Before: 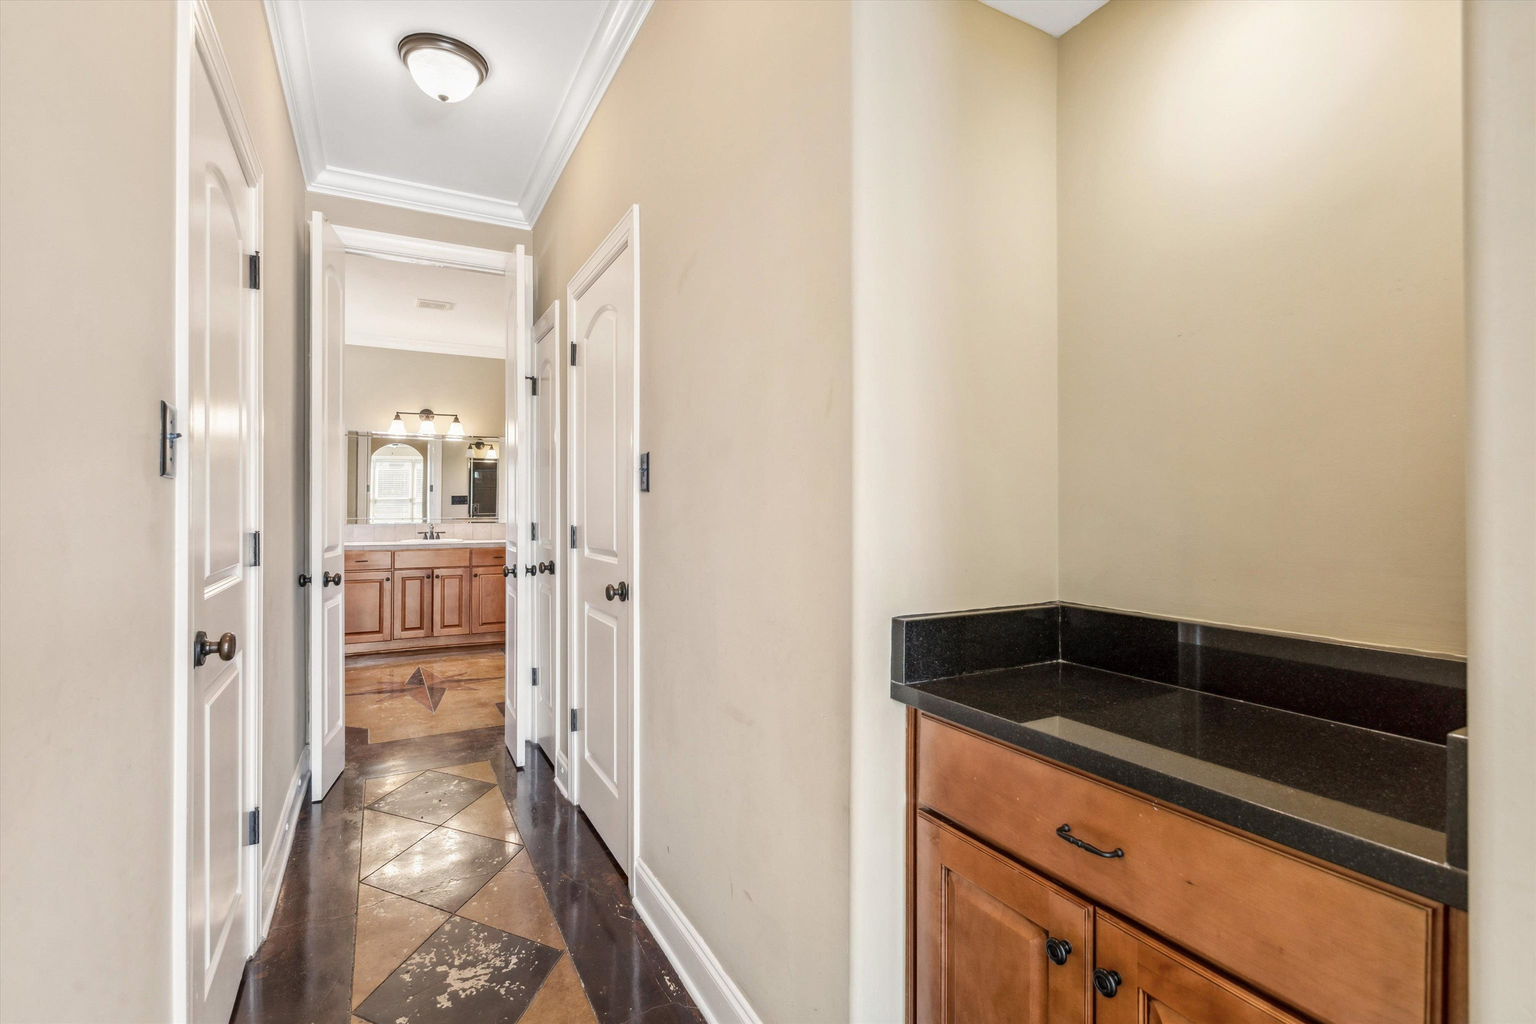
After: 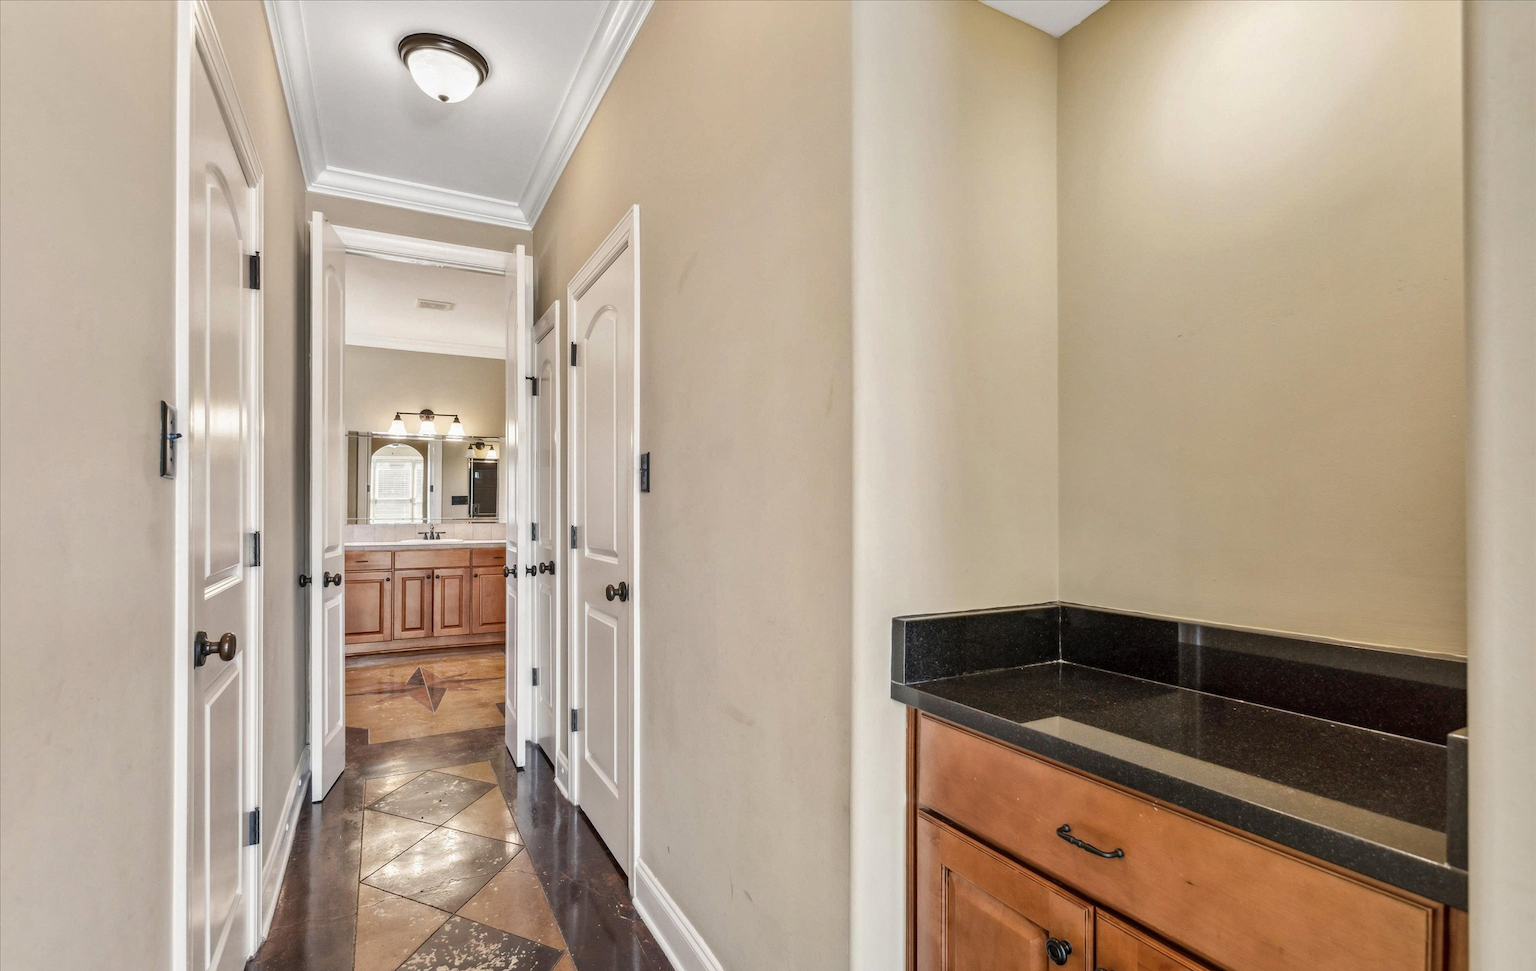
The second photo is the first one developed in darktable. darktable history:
crop and rotate: top 0.008%, bottom 5.108%
shadows and highlights: low approximation 0.01, soften with gaussian
